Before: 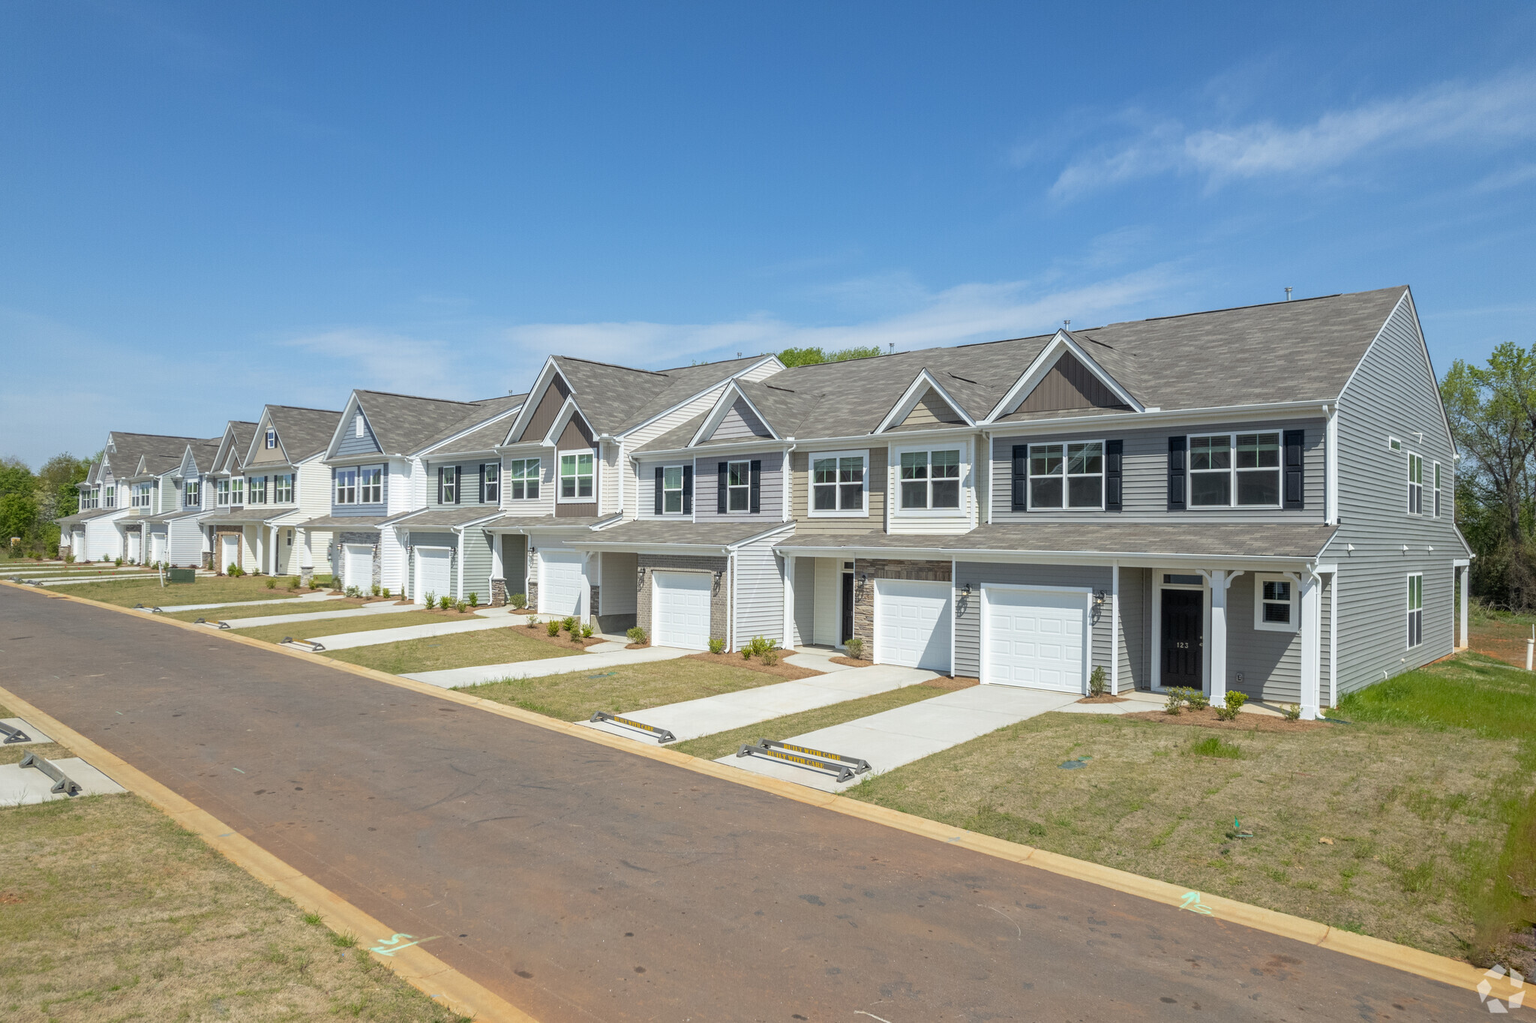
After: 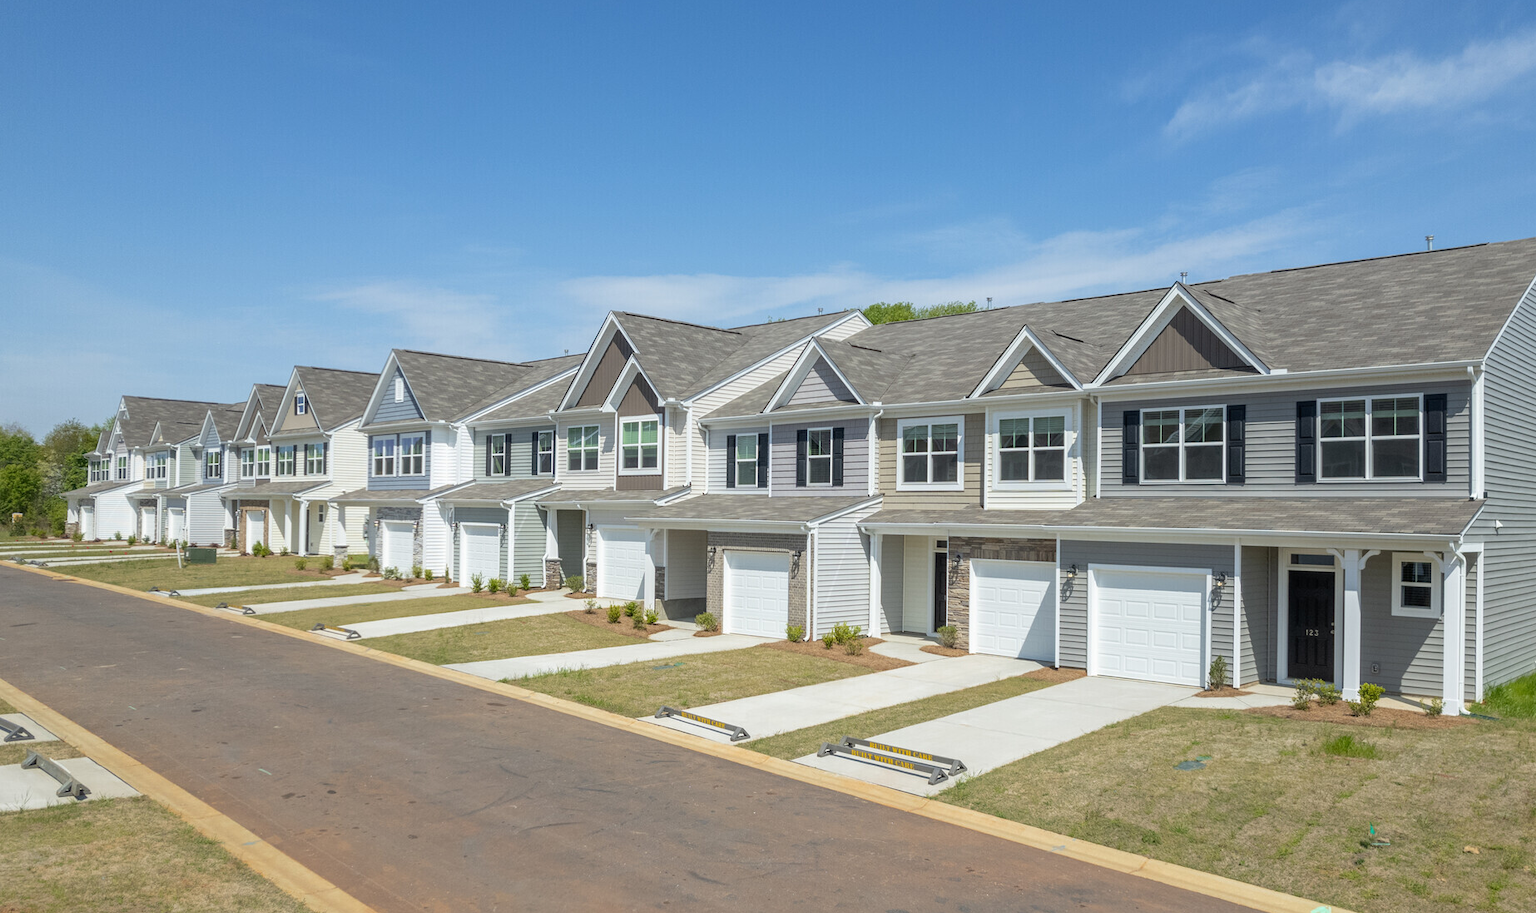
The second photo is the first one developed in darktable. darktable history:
crop: top 7.392%, right 9.841%, bottom 12.041%
